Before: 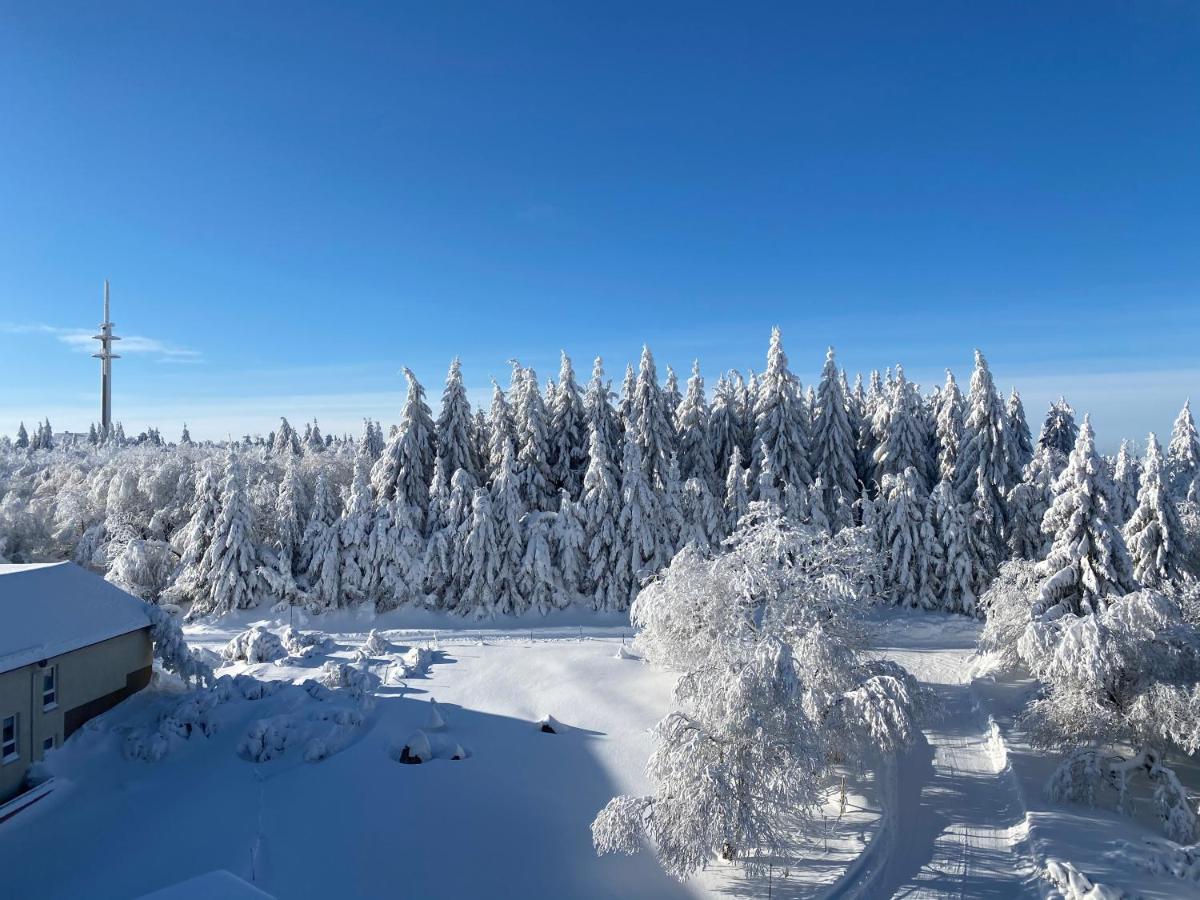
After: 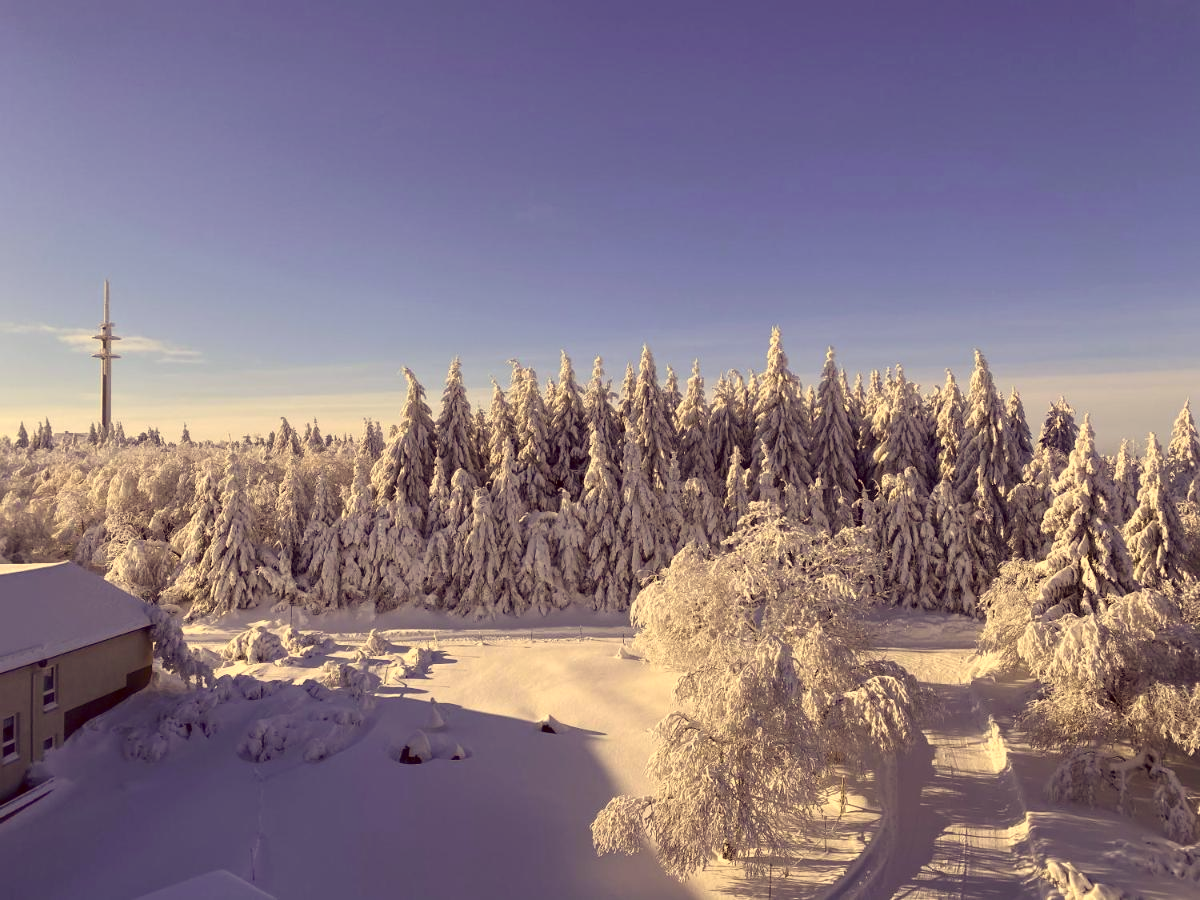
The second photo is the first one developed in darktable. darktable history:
color correction: highlights a* 9.66, highlights b* 38.53, shadows a* 14.64, shadows b* 3.61
